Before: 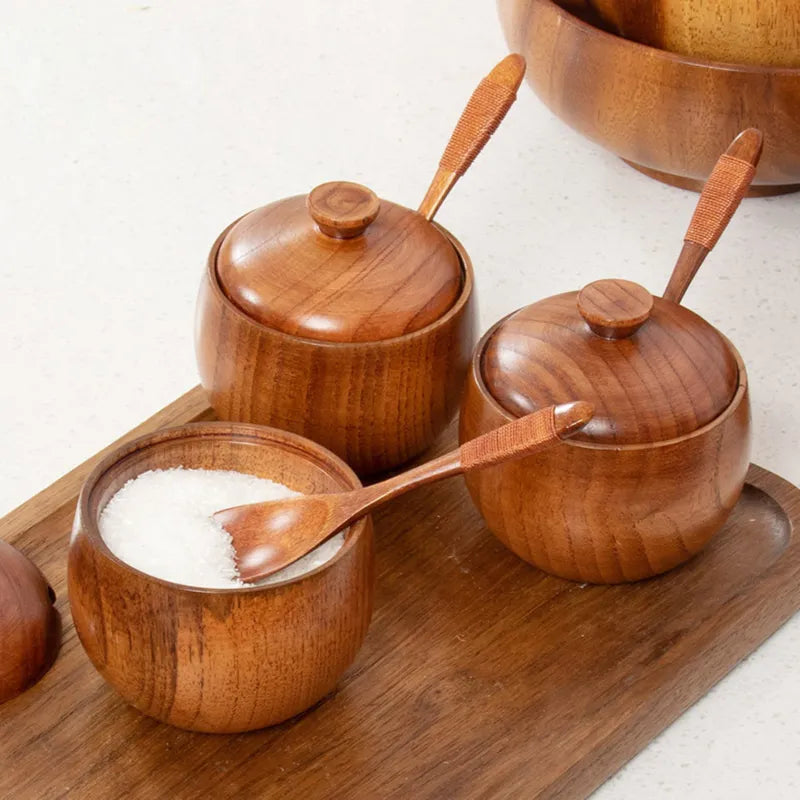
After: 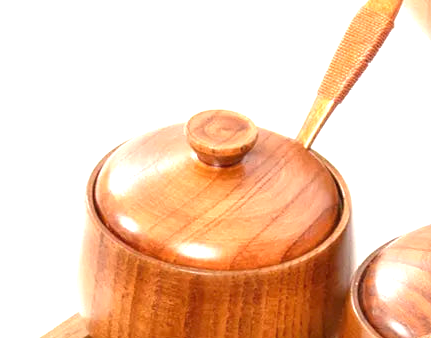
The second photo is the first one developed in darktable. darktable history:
crop: left 15.306%, top 9.065%, right 30.789%, bottom 48.638%
exposure: black level correction 0, exposure 1.1 EV, compensate exposure bias true, compensate highlight preservation false
